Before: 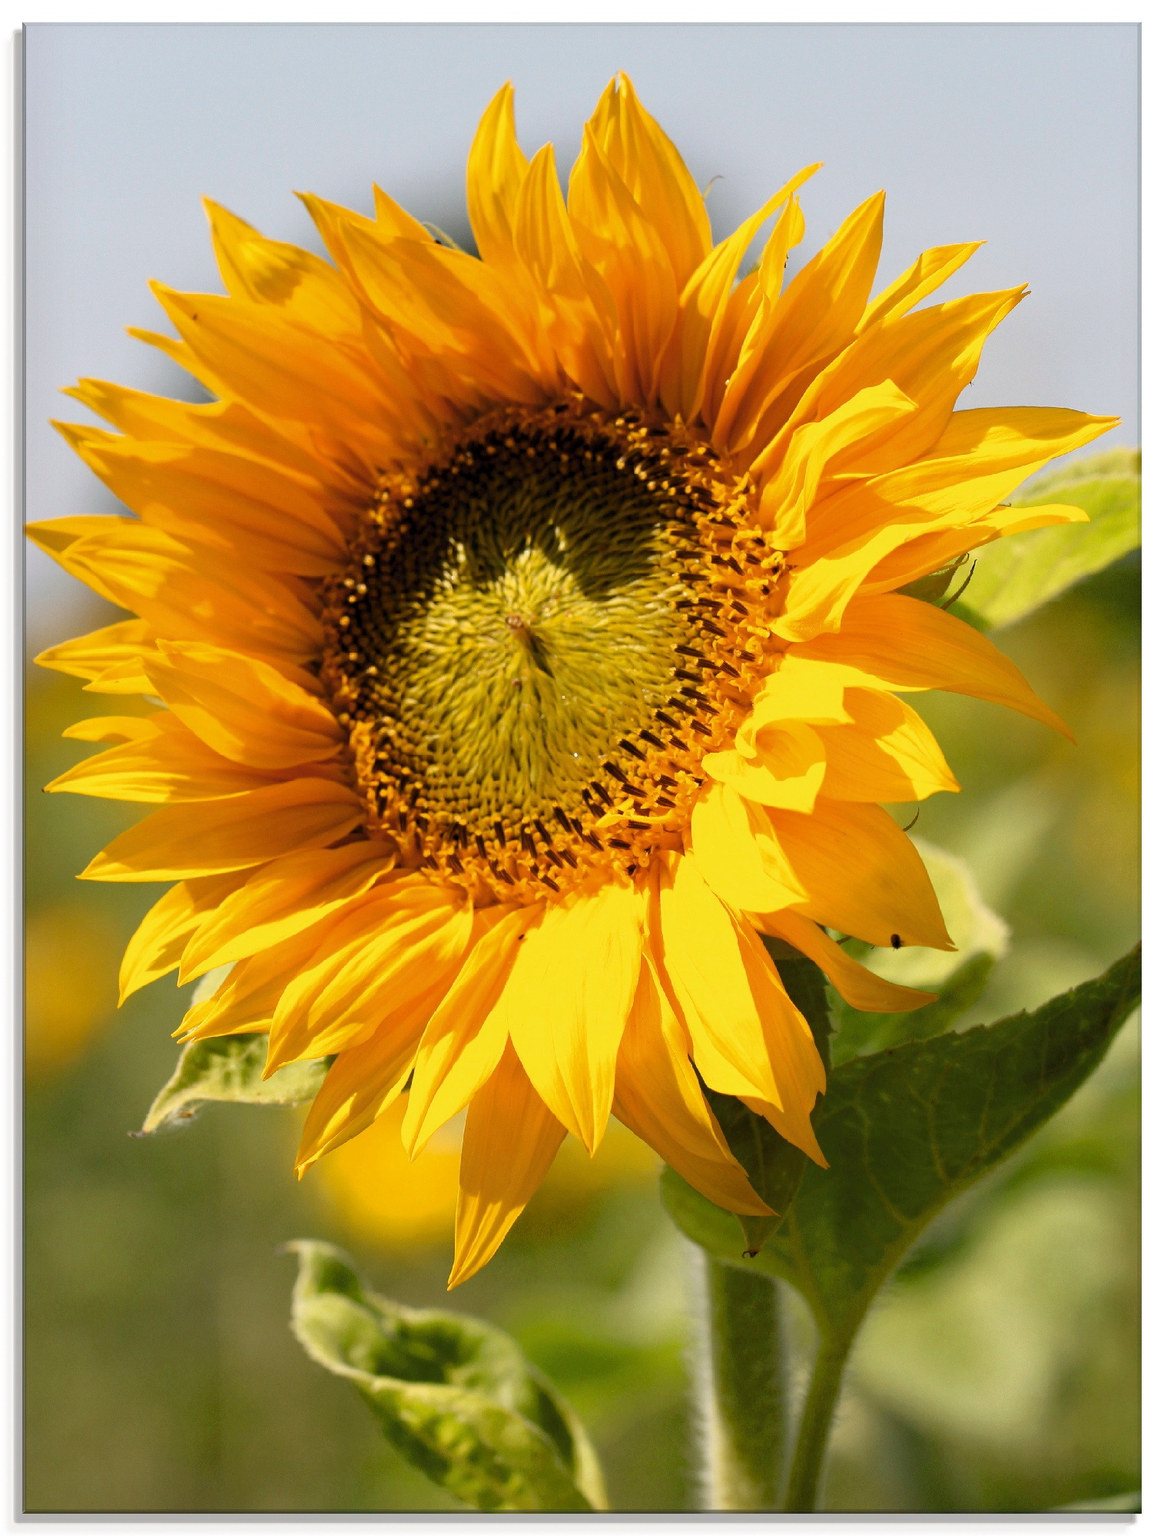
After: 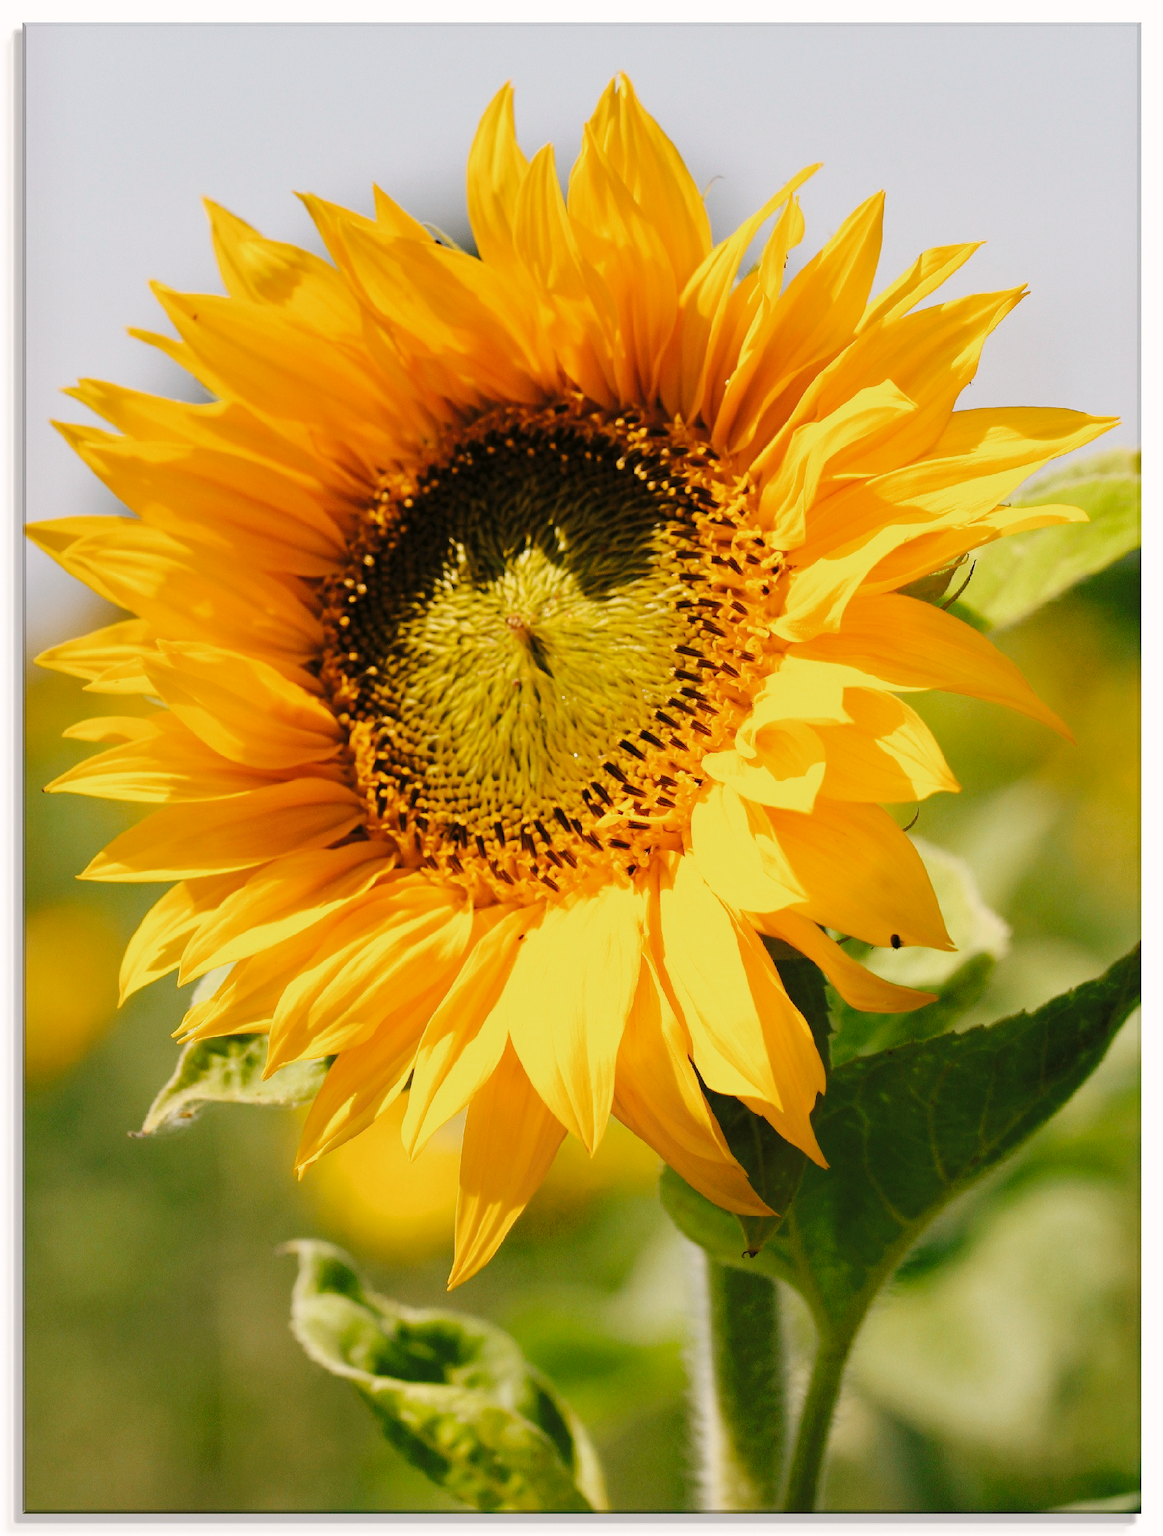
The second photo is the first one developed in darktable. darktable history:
tone curve: curves: ch0 [(0, 0) (0.003, 0.015) (0.011, 0.021) (0.025, 0.032) (0.044, 0.046) (0.069, 0.062) (0.1, 0.08) (0.136, 0.117) (0.177, 0.165) (0.224, 0.221) (0.277, 0.298) (0.335, 0.385) (0.399, 0.469) (0.468, 0.558) (0.543, 0.637) (0.623, 0.708) (0.709, 0.771) (0.801, 0.84) (0.898, 0.907) (1, 1)], preserve colors none
color look up table: target L [98.06, 94.37, 89.65, 87.67, 86.38, 70.39, 72.34, 69.08, 58, 58.98, 52.21, 38.96, 37.51, 28.18, 200.44, 84.54, 69.22, 69.79, 60.09, 60.15, 58.1, 52.29, 48.76, 47.12, 41.35, 30.36, 26.17, 85.99, 81.82, 77.67, 72.19, 60.88, 68.87, 55.16, 42.77, 40.75, 41.65, 32.24, 40.51, 18.89, 15.64, 1.537, 89.52, 89.63, 73.43, 71.25, 67.4, 59.33, 26.96], target a [-0.025, -13, -29, -40.16, -57.84, -30.61, 0.443, -56.46, -58.23, -9.037, -24, -34.06, -24.94, -22.87, 0, -2.129, 39.58, 43.65, 7.33, 60.86, 66.91, 70.95, 26.29, 21.27, 61.1, 7.749, 37.87, 15.42, 26.41, 38.74, 39.43, 71.49, 56.81, 17.32, 11.83, 61.56, 55.75, 34.58, 35.45, 28.12, 30.17, 0.219, -50.26, -15.28, -19.22, -43.66, -1.422, -13.55, -5.776], target b [7.439, 46.18, 25.31, 55.75, 20.89, 59.73, 37.59, 28.29, 48.14, 14.88, 38.96, 34.1, 3.723, 25.17, 0, 76.89, 47.42, 22.9, 57.93, 10.43, 22.55, 44.85, 47.6, 32.33, 49.2, 5.028, 33.55, 0.655, -20.52, -10.63, -33.96, -25.75, -38.88, 0.173, -52.52, -6.195, -48.22, -1.162, -66.66, -20.47, -45.94, -2.261, -13.17, -4.126, -31.73, -3.971, -9.442, -34.95, -19.71], num patches 49
